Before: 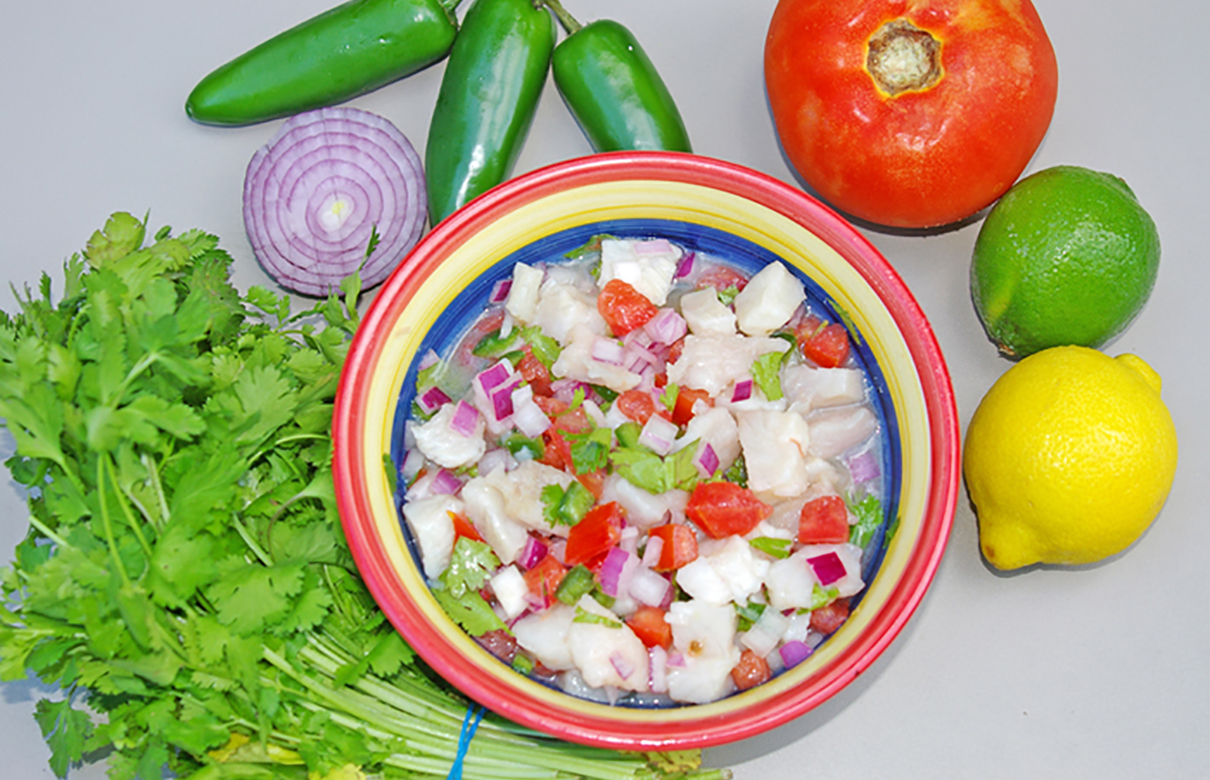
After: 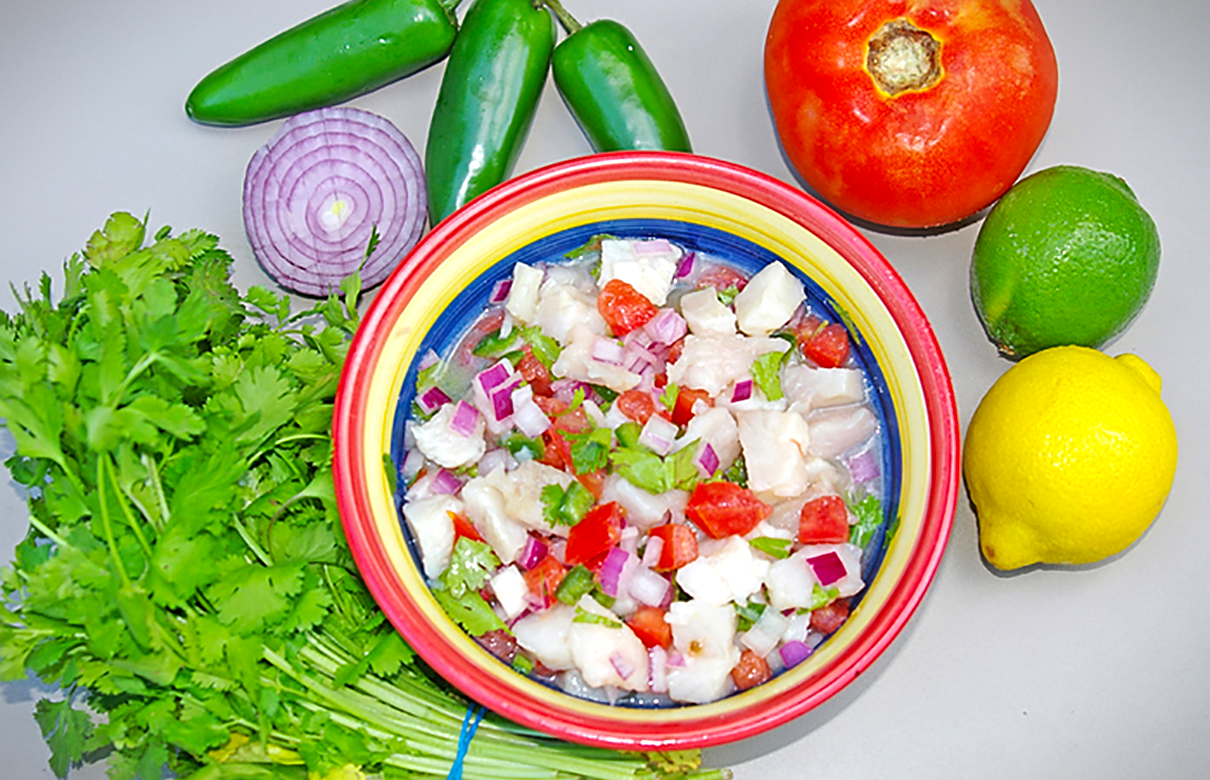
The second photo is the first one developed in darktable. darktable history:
color balance: contrast 8.5%, output saturation 105%
vignetting: fall-off start 100%, brightness -0.406, saturation -0.3, width/height ratio 1.324, dithering 8-bit output, unbound false
sharpen: on, module defaults
